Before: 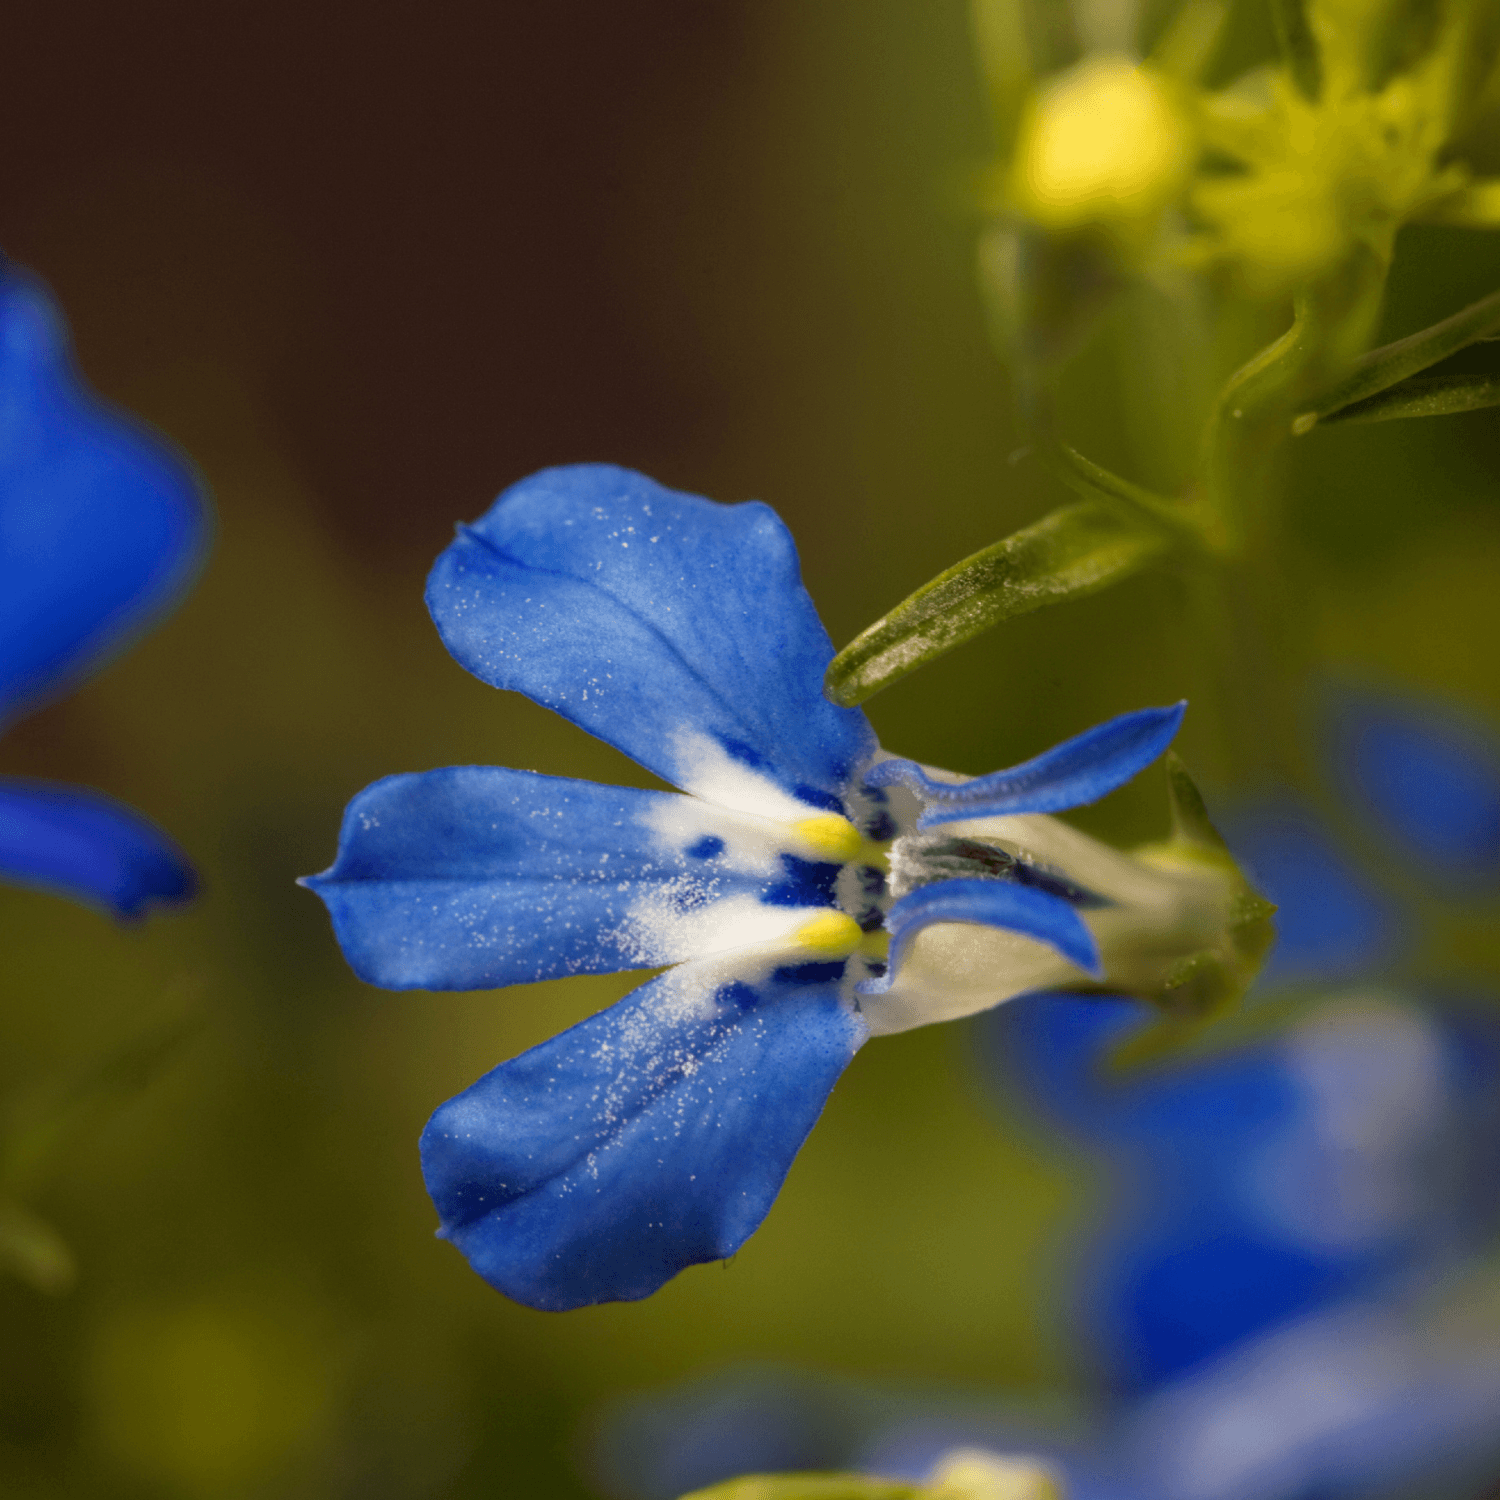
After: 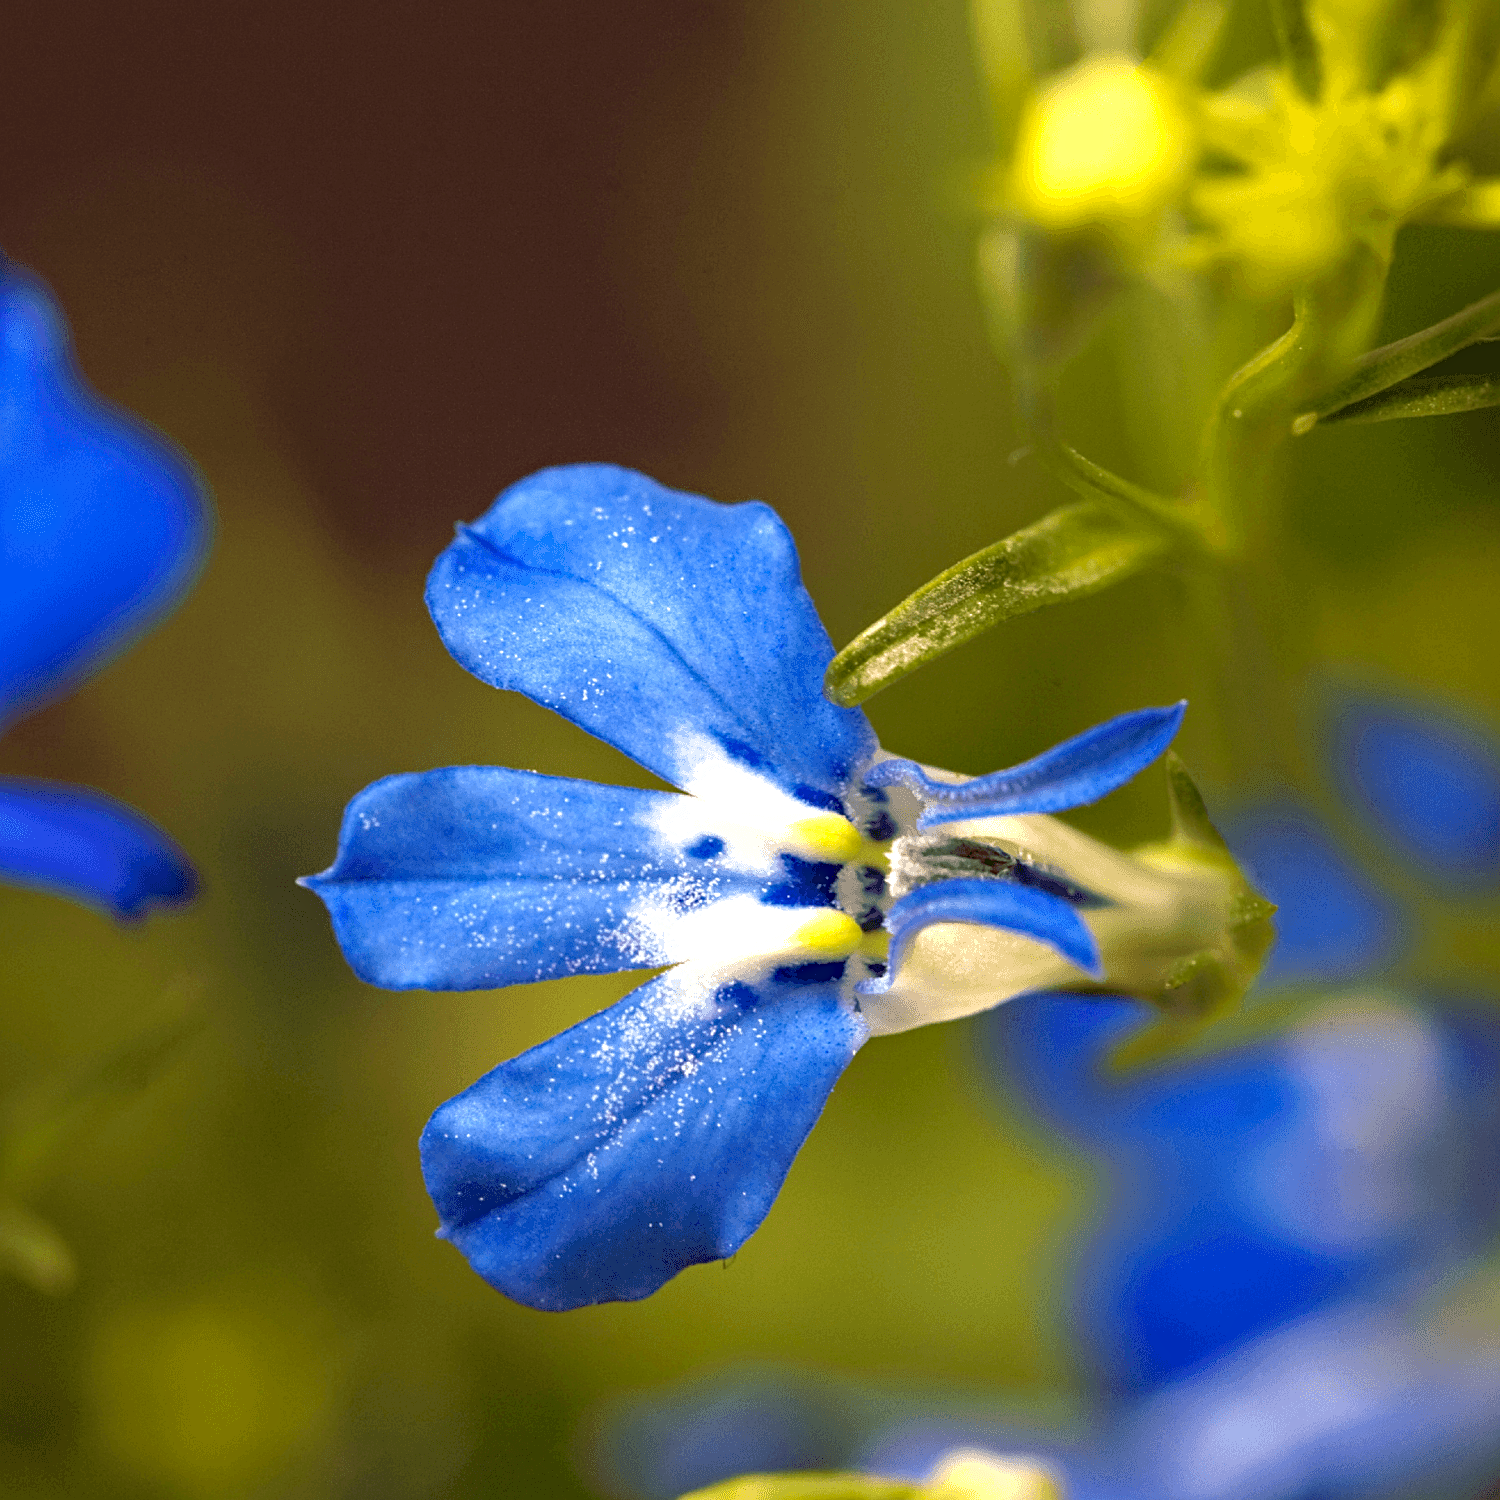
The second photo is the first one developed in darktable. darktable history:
sharpen: on, module defaults
velvia: strength 14.34%
exposure: black level correction 0, exposure 0.897 EV, compensate highlight preservation false
haze removal: compatibility mode true, adaptive false
